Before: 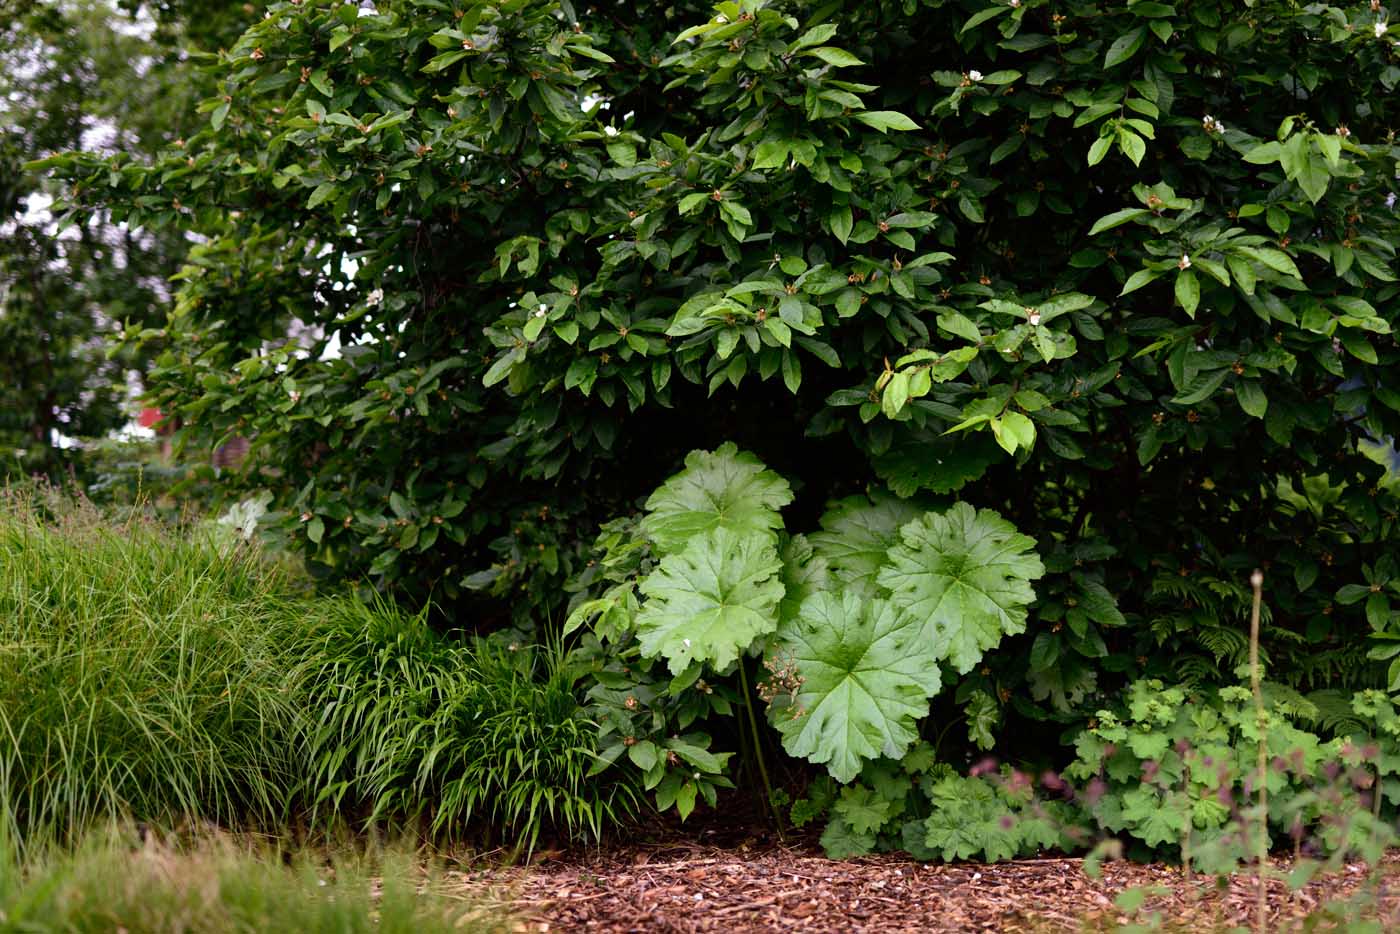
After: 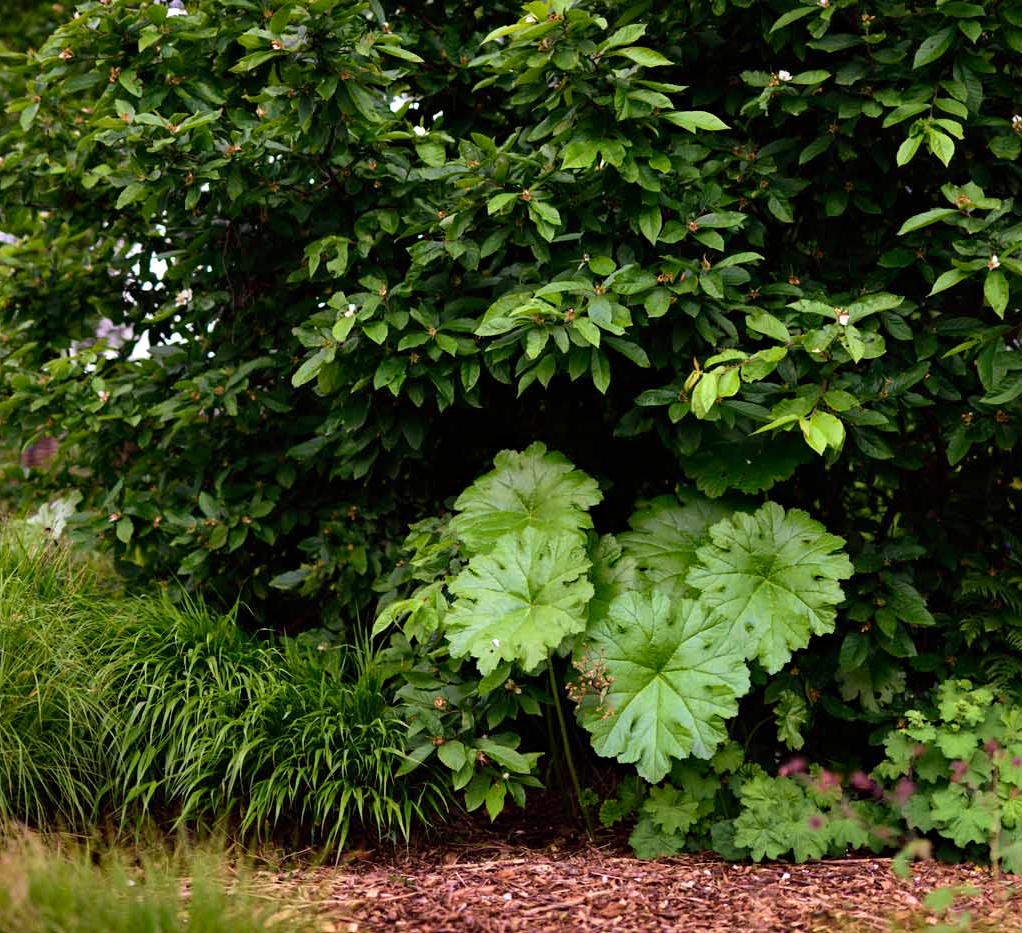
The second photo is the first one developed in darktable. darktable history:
velvia: on, module defaults
crop: left 13.695%, right 13.292%
color balance rgb: perceptual saturation grading › global saturation -3.177%, perceptual brilliance grading › global brilliance 3.015%, perceptual brilliance grading › highlights -2.368%, perceptual brilliance grading › shadows 2.611%, global vibrance 20%
haze removal: compatibility mode true, adaptive false
